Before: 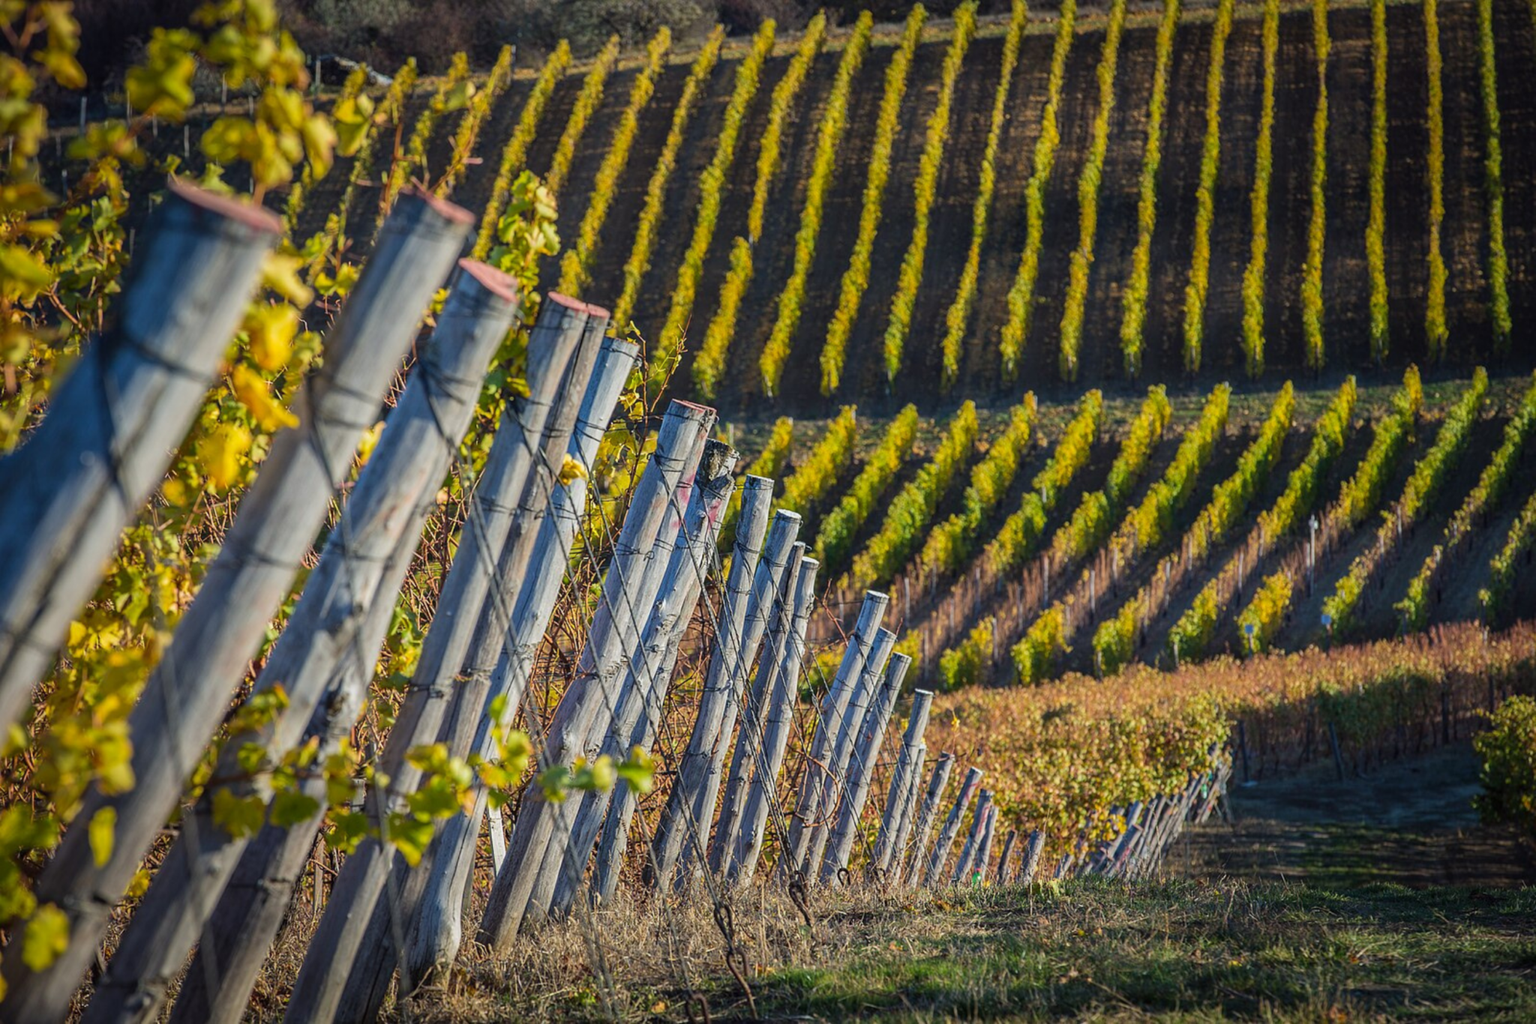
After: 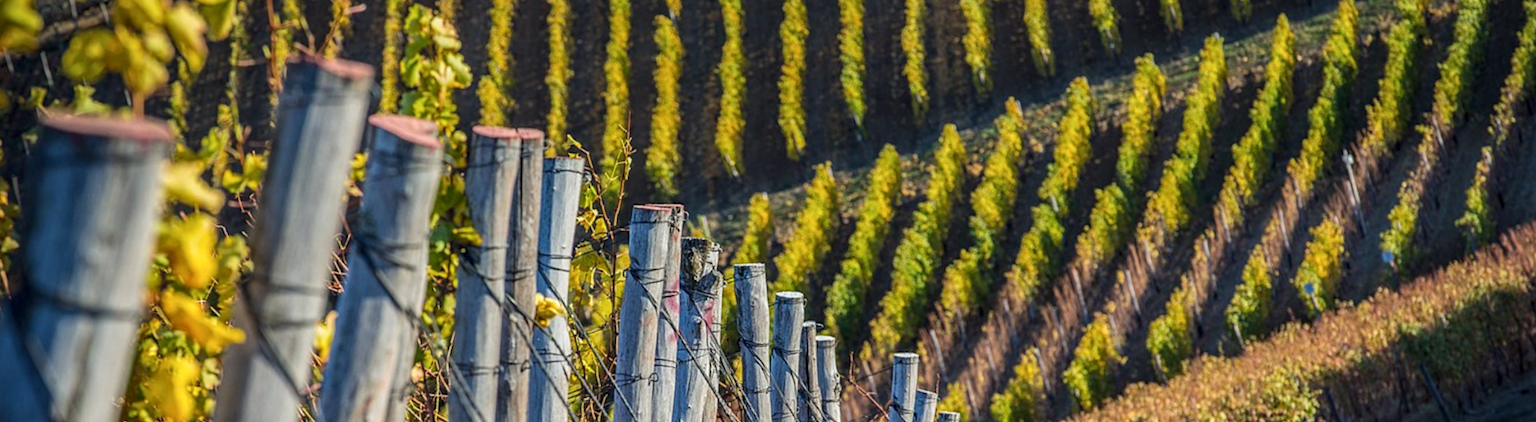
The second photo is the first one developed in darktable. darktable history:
rotate and perspective: rotation -14.8°, crop left 0.1, crop right 0.903, crop top 0.25, crop bottom 0.748
crop and rotate: top 10.605%, bottom 33.274%
local contrast: detail 130%
